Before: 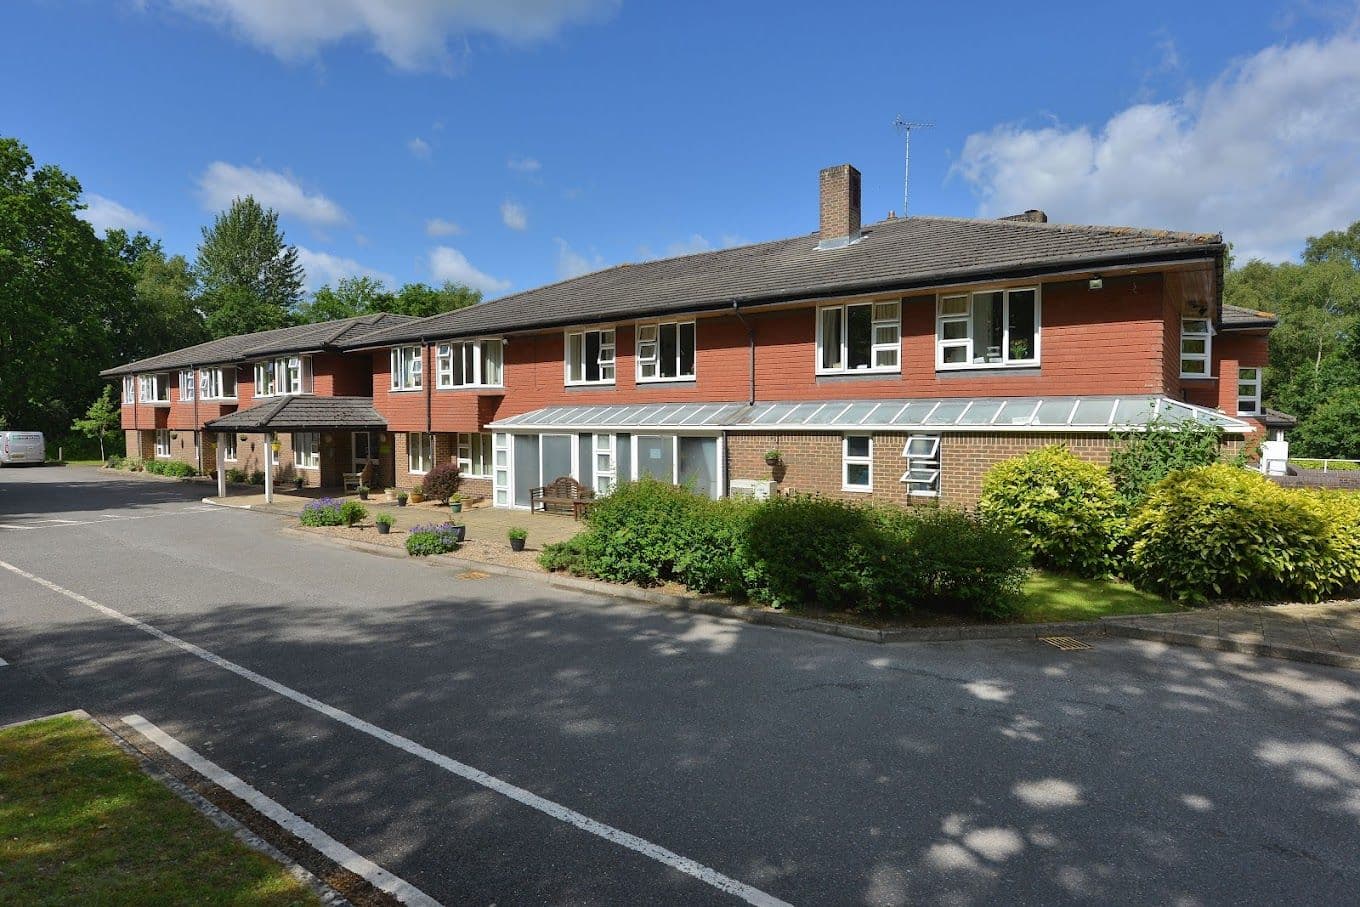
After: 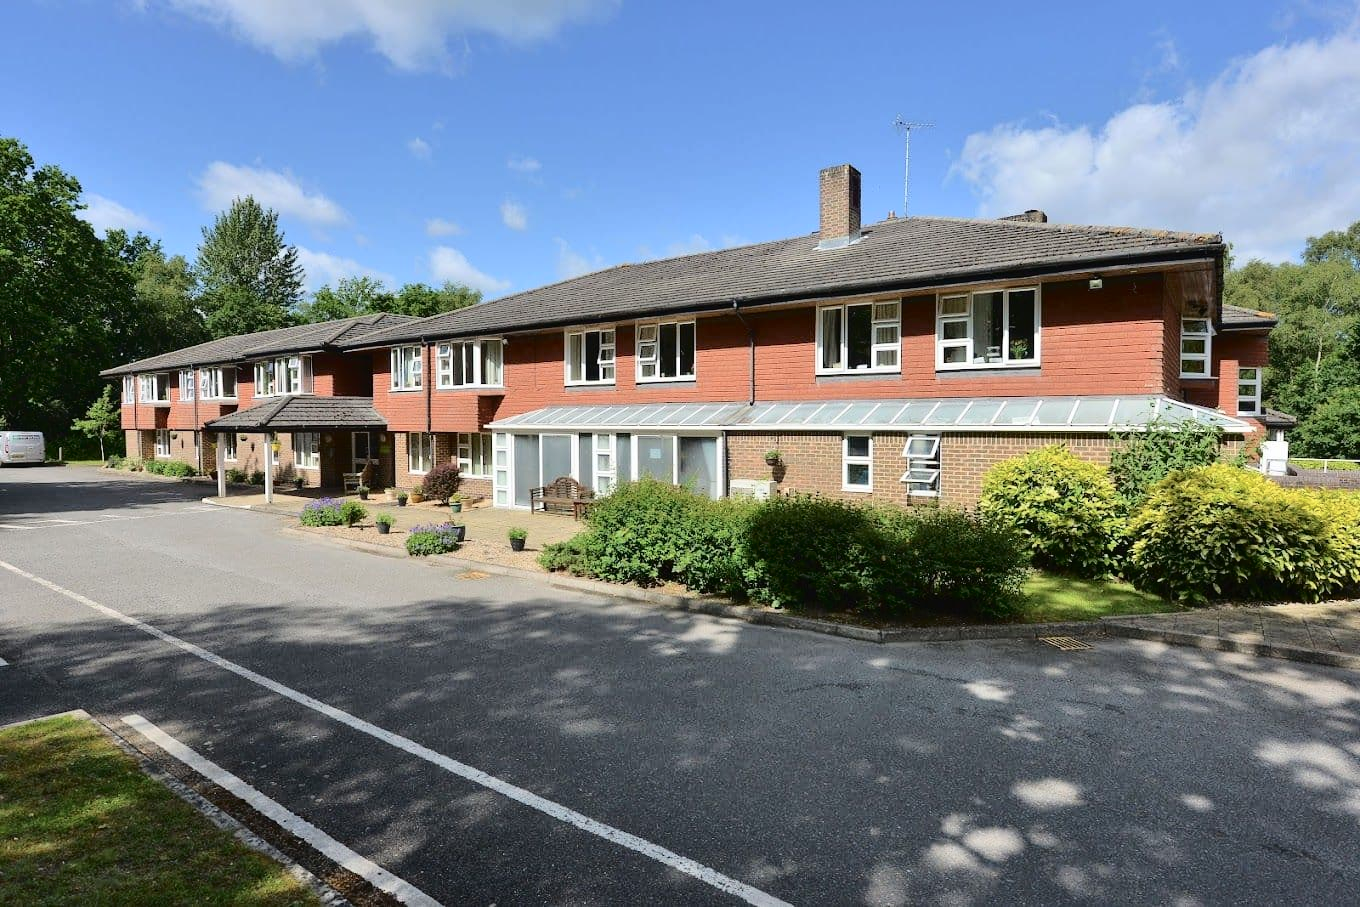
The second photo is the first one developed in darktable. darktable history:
tone curve: curves: ch0 [(0, 0) (0.003, 0.012) (0.011, 0.015) (0.025, 0.023) (0.044, 0.036) (0.069, 0.047) (0.1, 0.062) (0.136, 0.1) (0.177, 0.15) (0.224, 0.219) (0.277, 0.3) (0.335, 0.401) (0.399, 0.49) (0.468, 0.569) (0.543, 0.641) (0.623, 0.73) (0.709, 0.806) (0.801, 0.88) (0.898, 0.939) (1, 1)], color space Lab, independent channels, preserve colors none
